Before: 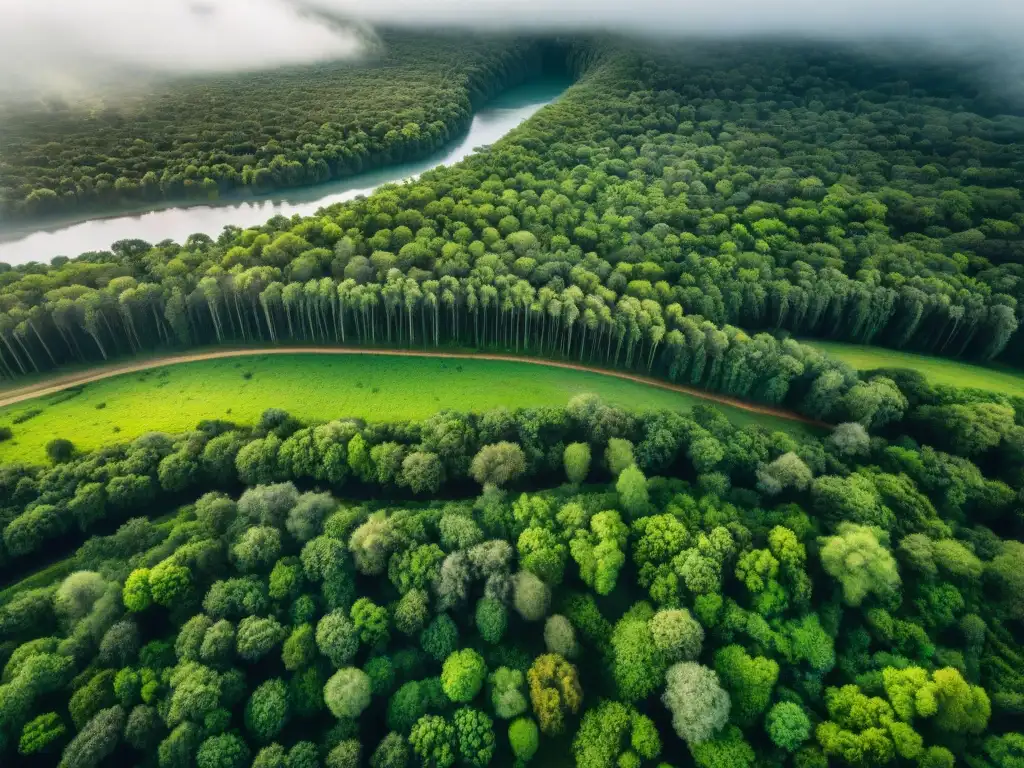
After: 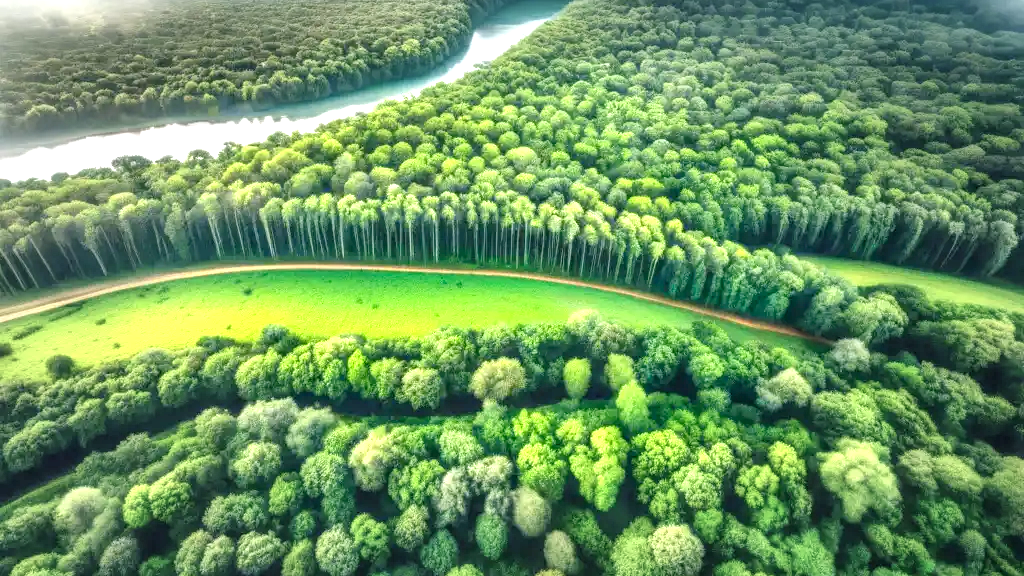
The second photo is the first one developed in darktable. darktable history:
crop: top 11.05%, bottom 13.905%
local contrast: highlights 61%, detail 143%, midtone range 0.433
levels: levels [0.036, 0.364, 0.827]
exposure: black level correction -0.002, exposure 0.537 EV, compensate highlight preservation false
vignetting: fall-off start 48.68%, brightness -0.189, saturation -0.296, automatic ratio true, width/height ratio 1.286
